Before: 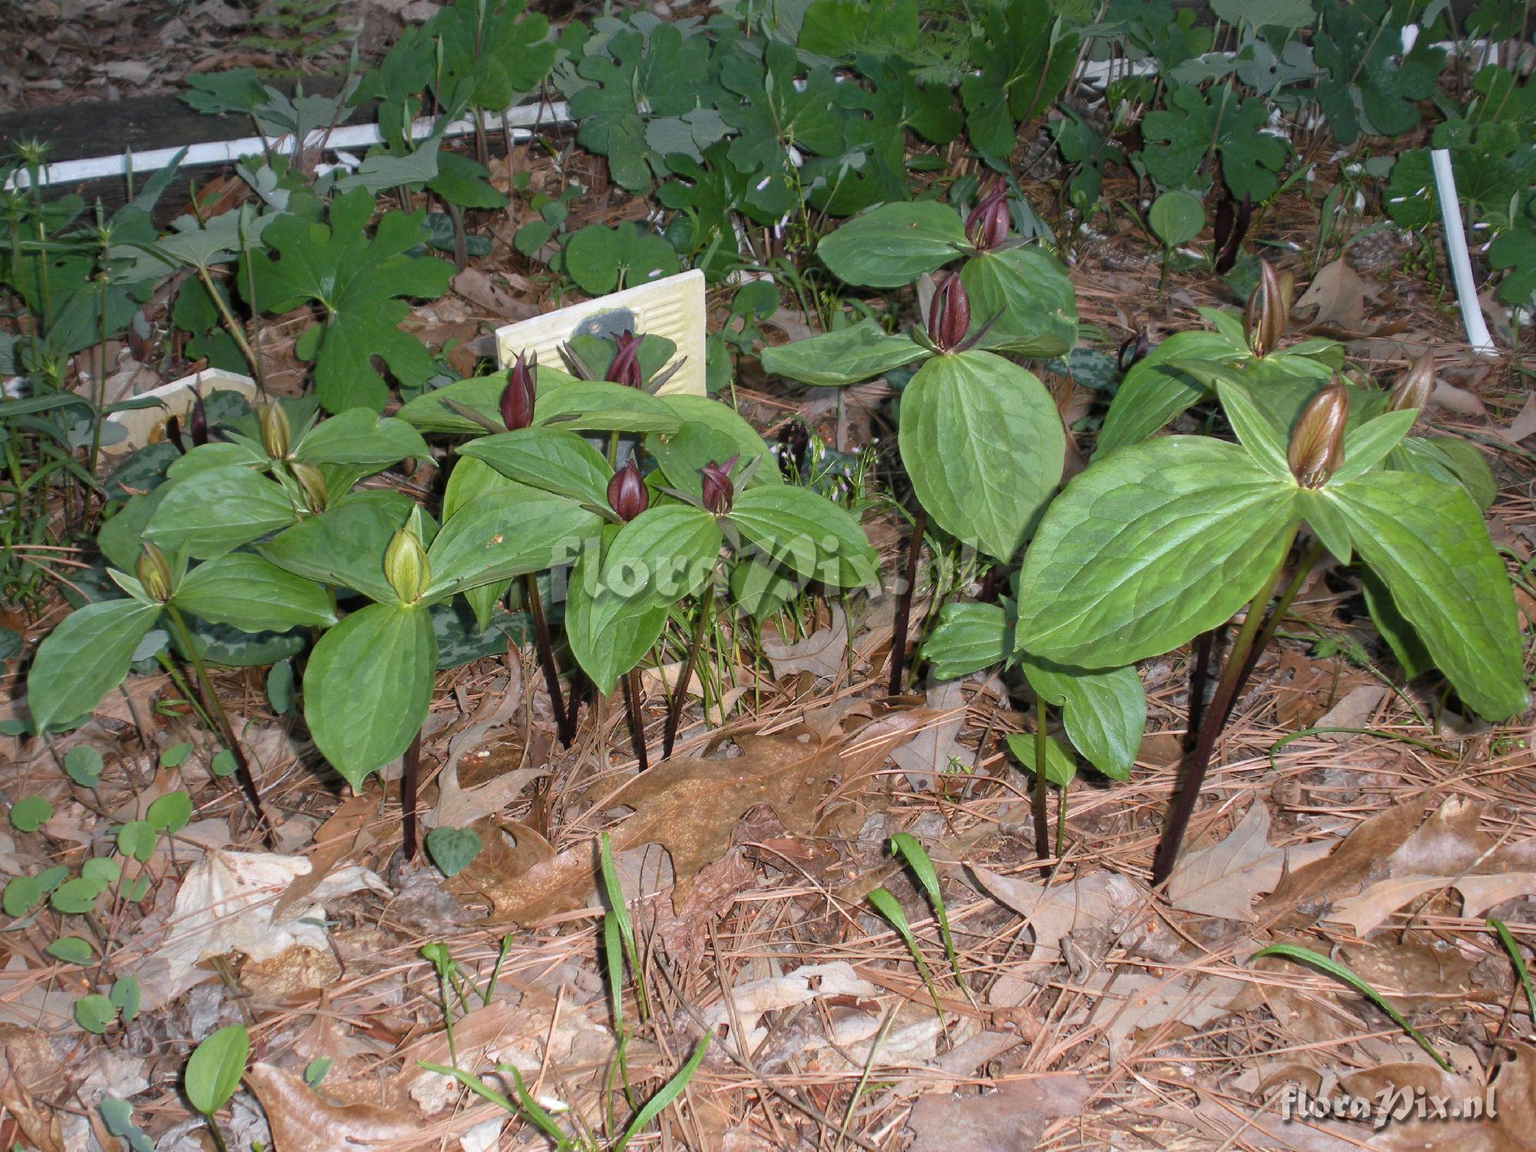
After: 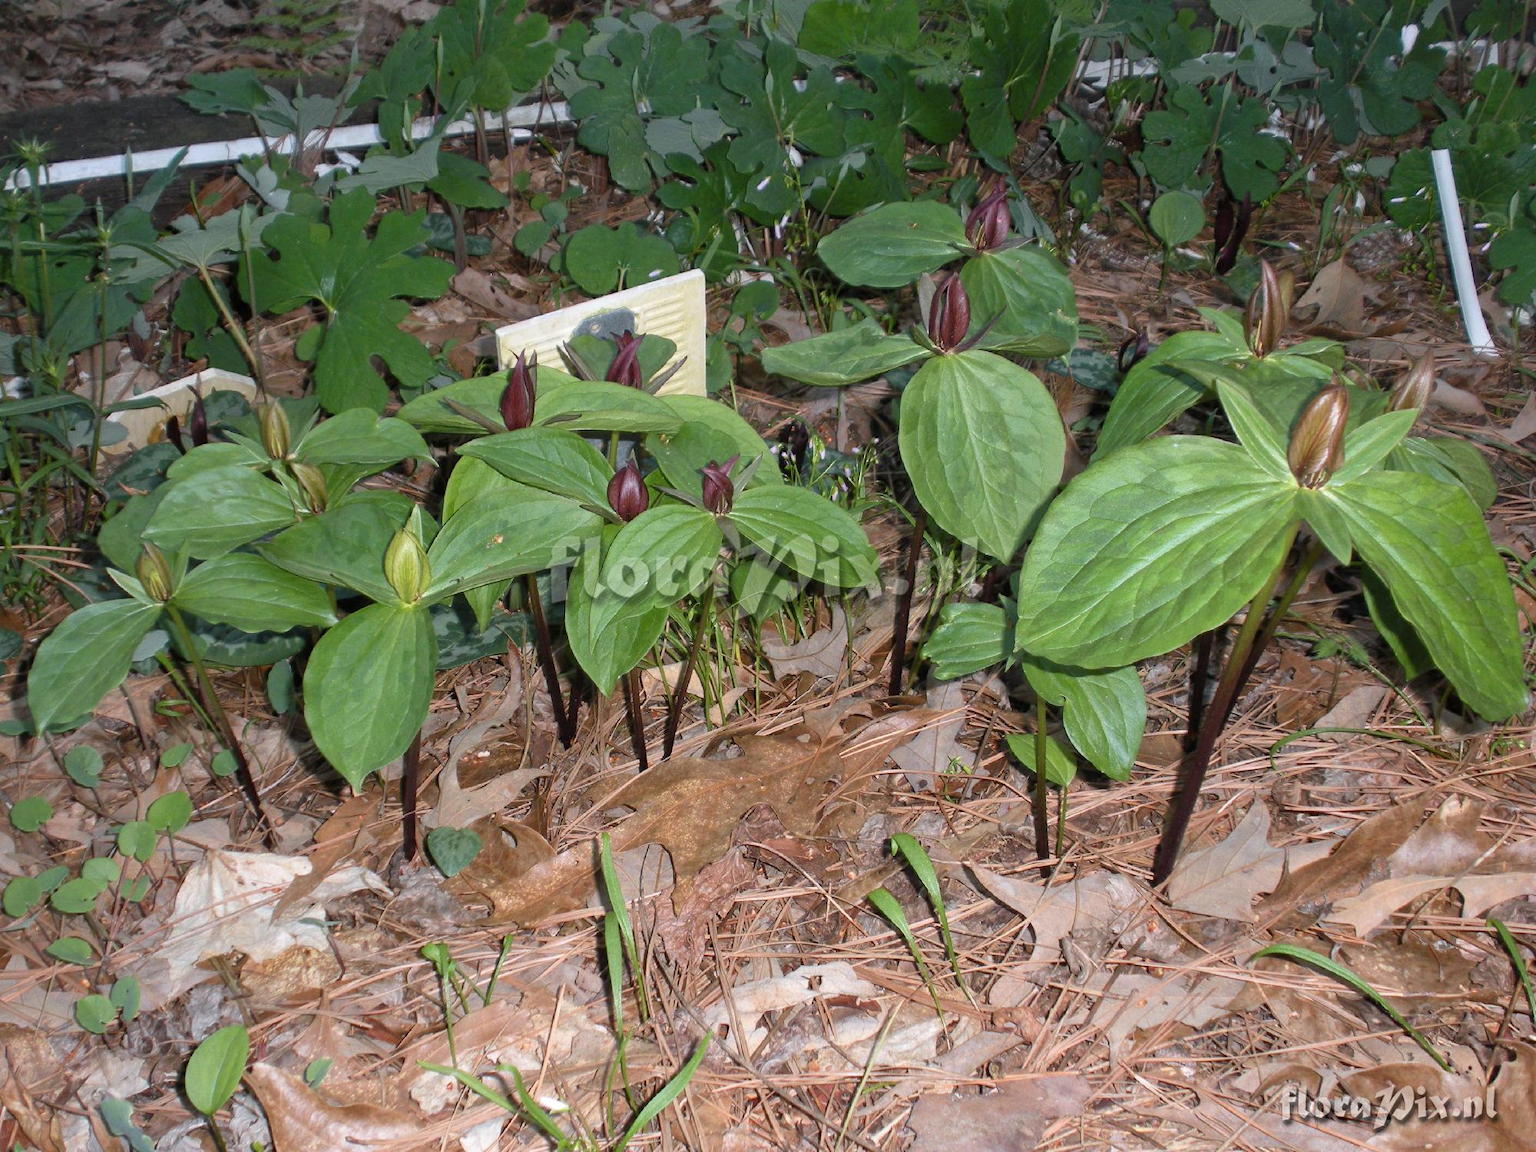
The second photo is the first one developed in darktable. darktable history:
contrast brightness saturation: contrast 0.072
tone equalizer: edges refinement/feathering 500, mask exposure compensation -1.57 EV, preserve details no
